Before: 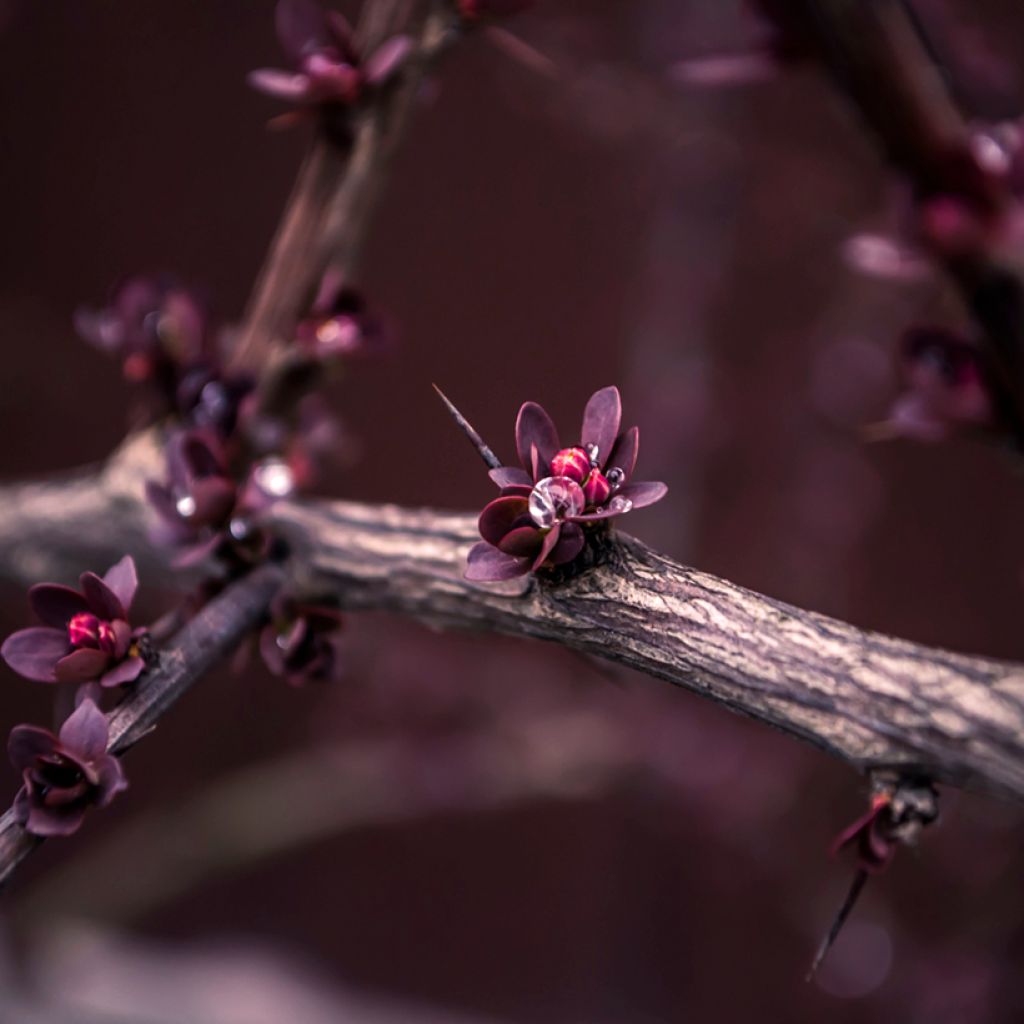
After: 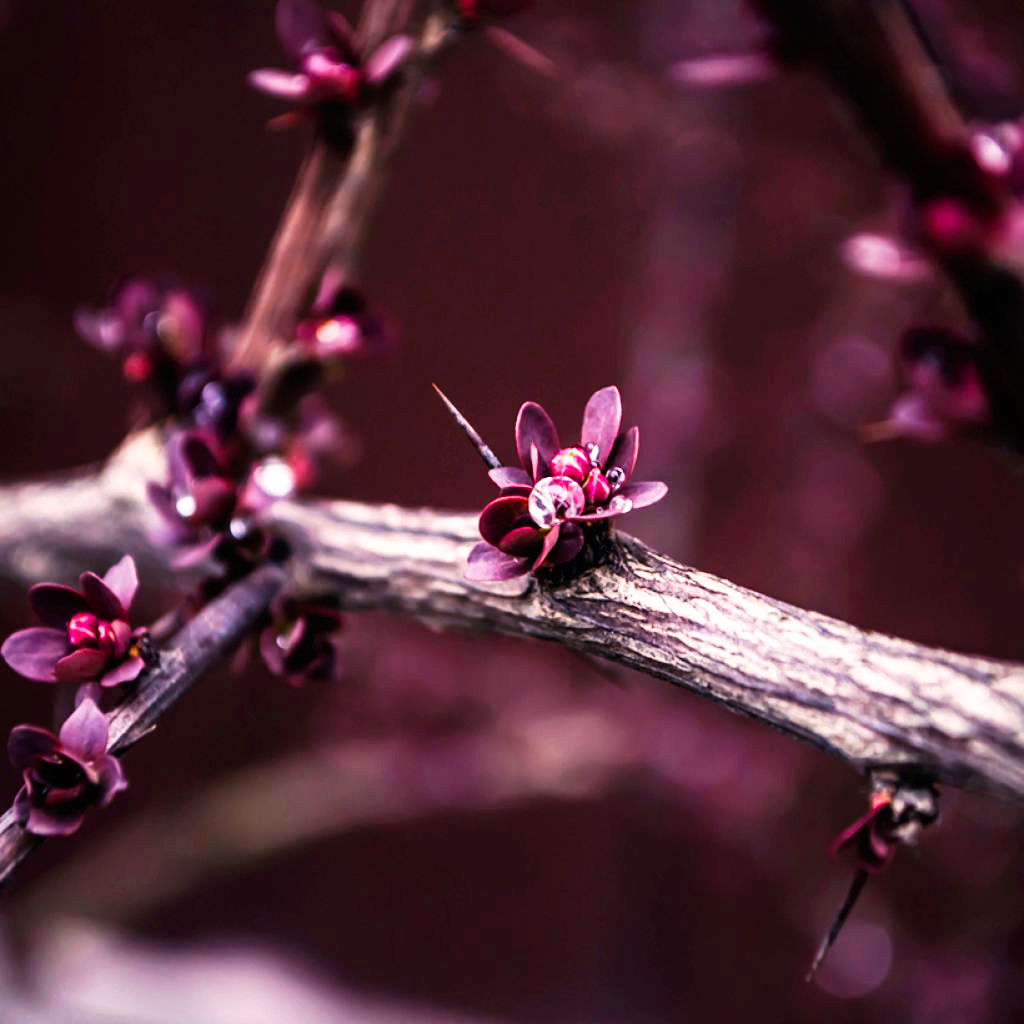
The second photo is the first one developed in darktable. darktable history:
exposure: exposure 0.076 EV, compensate highlight preservation false
base curve: curves: ch0 [(0, 0) (0.007, 0.004) (0.027, 0.03) (0.046, 0.07) (0.207, 0.54) (0.442, 0.872) (0.673, 0.972) (1, 1)], preserve colors none
